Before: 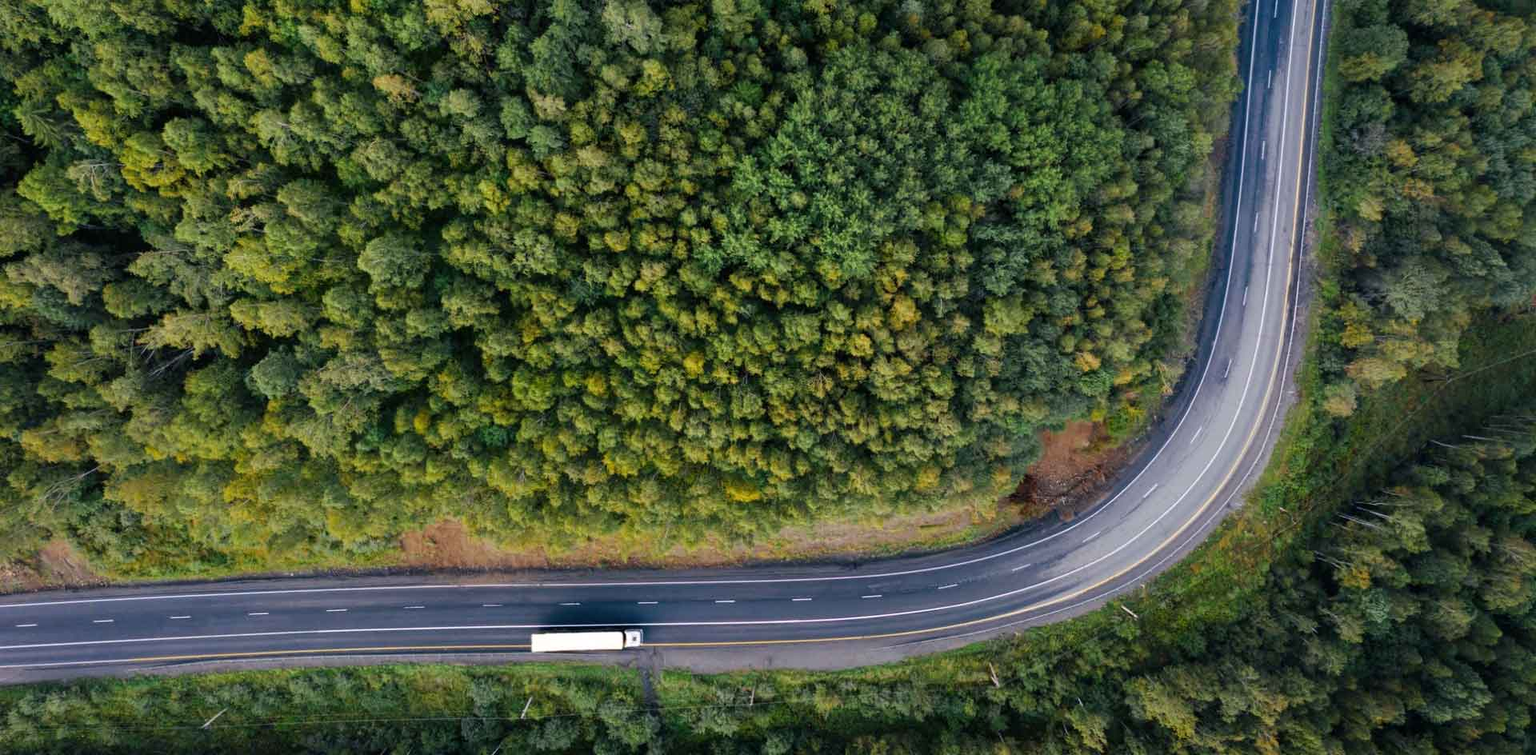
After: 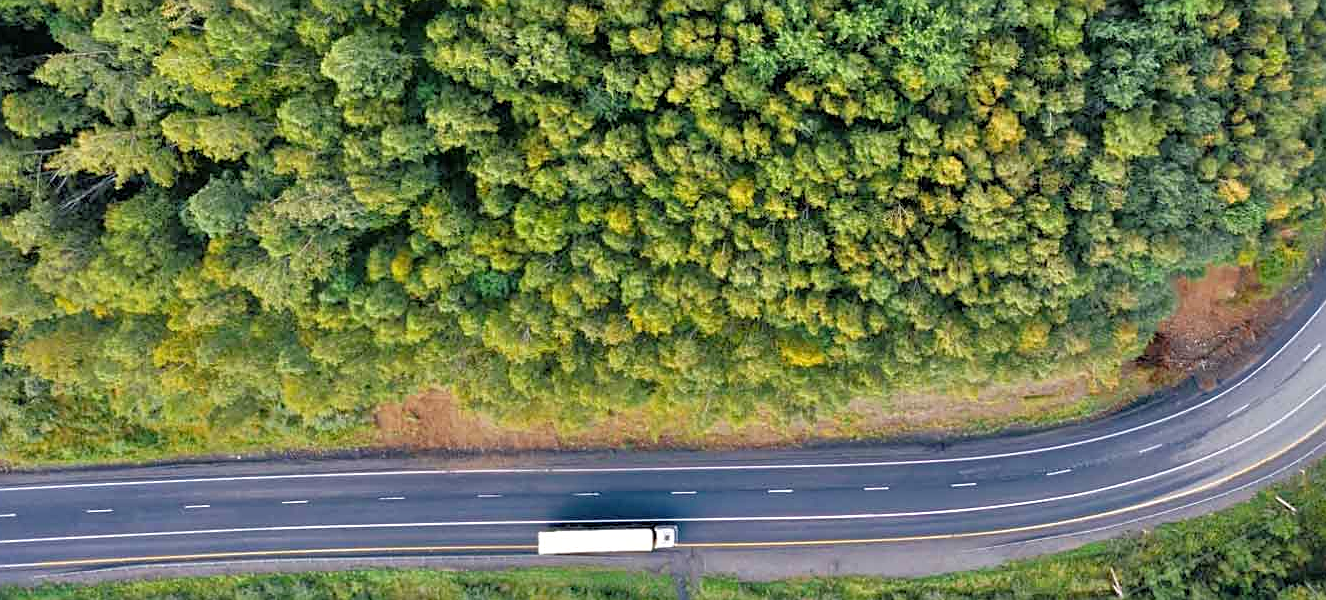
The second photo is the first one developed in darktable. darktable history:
sharpen: on, module defaults
tone equalizer: -7 EV 0.164 EV, -6 EV 0.566 EV, -5 EV 1.12 EV, -4 EV 1.32 EV, -3 EV 1.13 EV, -2 EV 0.6 EV, -1 EV 0.168 EV
crop: left 6.591%, top 27.716%, right 24.316%, bottom 8.626%
